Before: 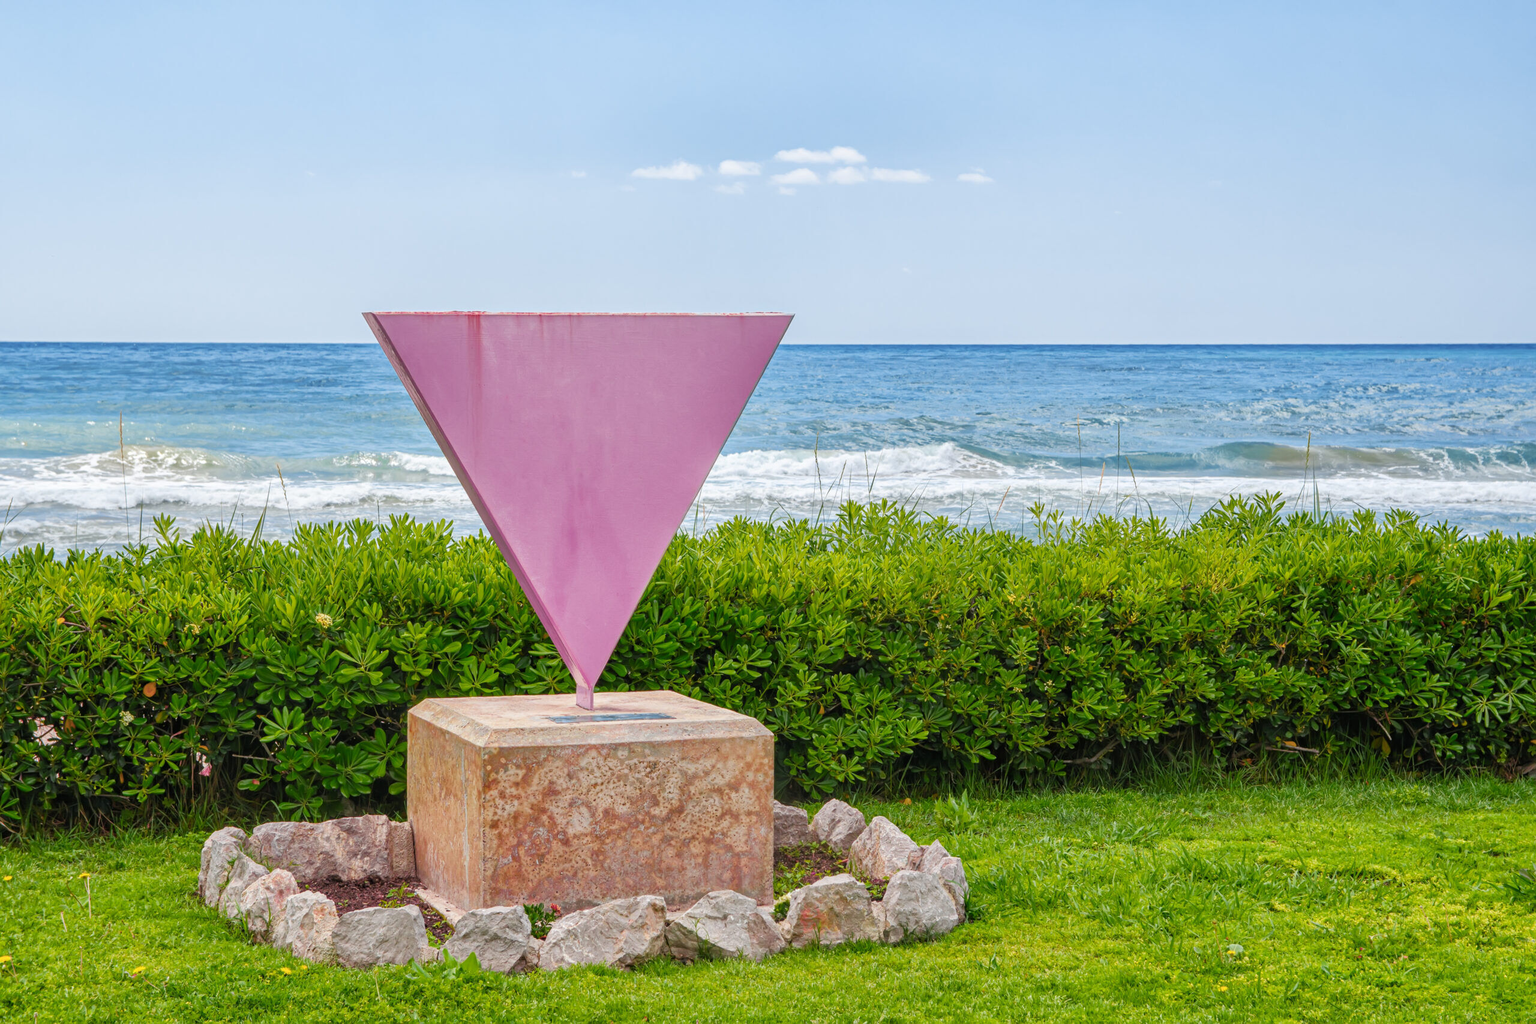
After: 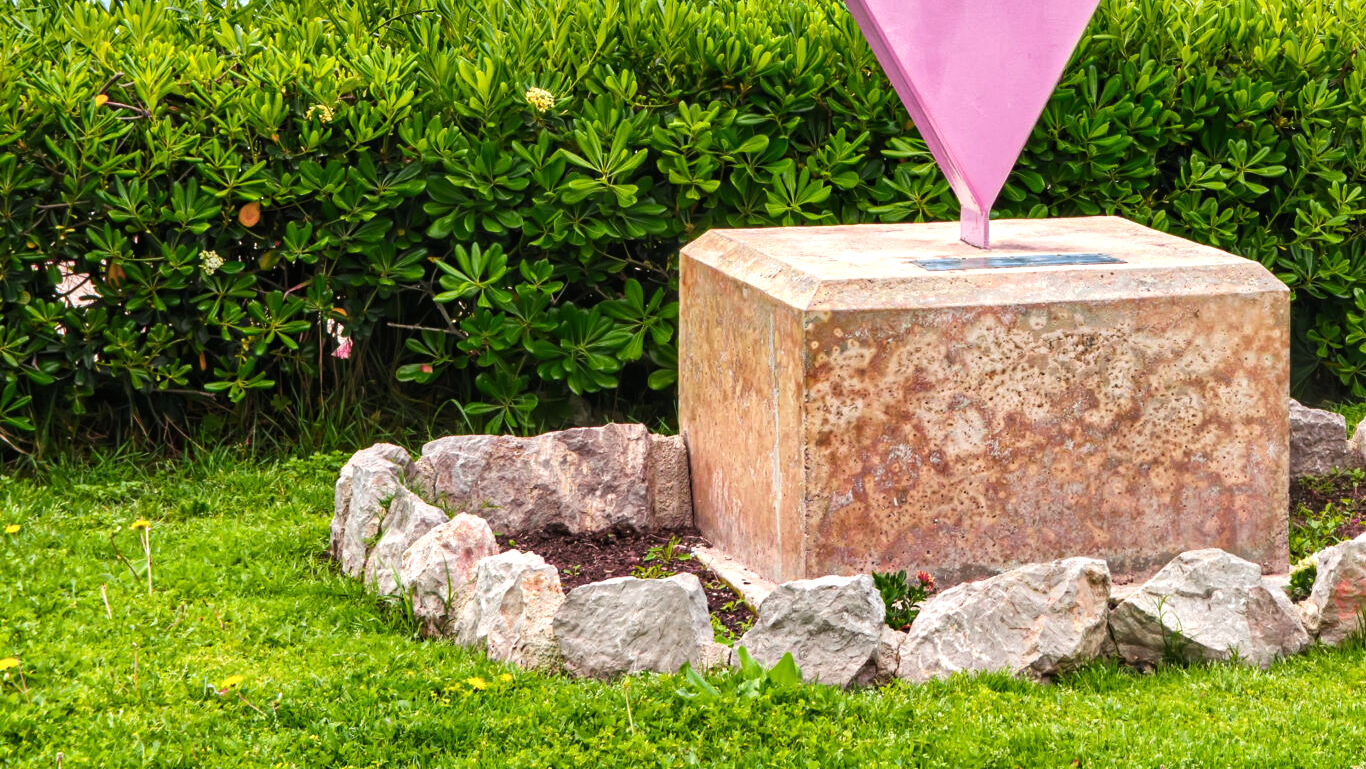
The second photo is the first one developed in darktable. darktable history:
tone equalizer: -8 EV -0.75 EV, -7 EV -0.7 EV, -6 EV -0.6 EV, -5 EV -0.4 EV, -3 EV 0.4 EV, -2 EV 0.6 EV, -1 EV 0.7 EV, +0 EV 0.75 EV, edges refinement/feathering 500, mask exposure compensation -1.57 EV, preserve details no
crop and rotate: top 54.778%, right 46.61%, bottom 0.159%
